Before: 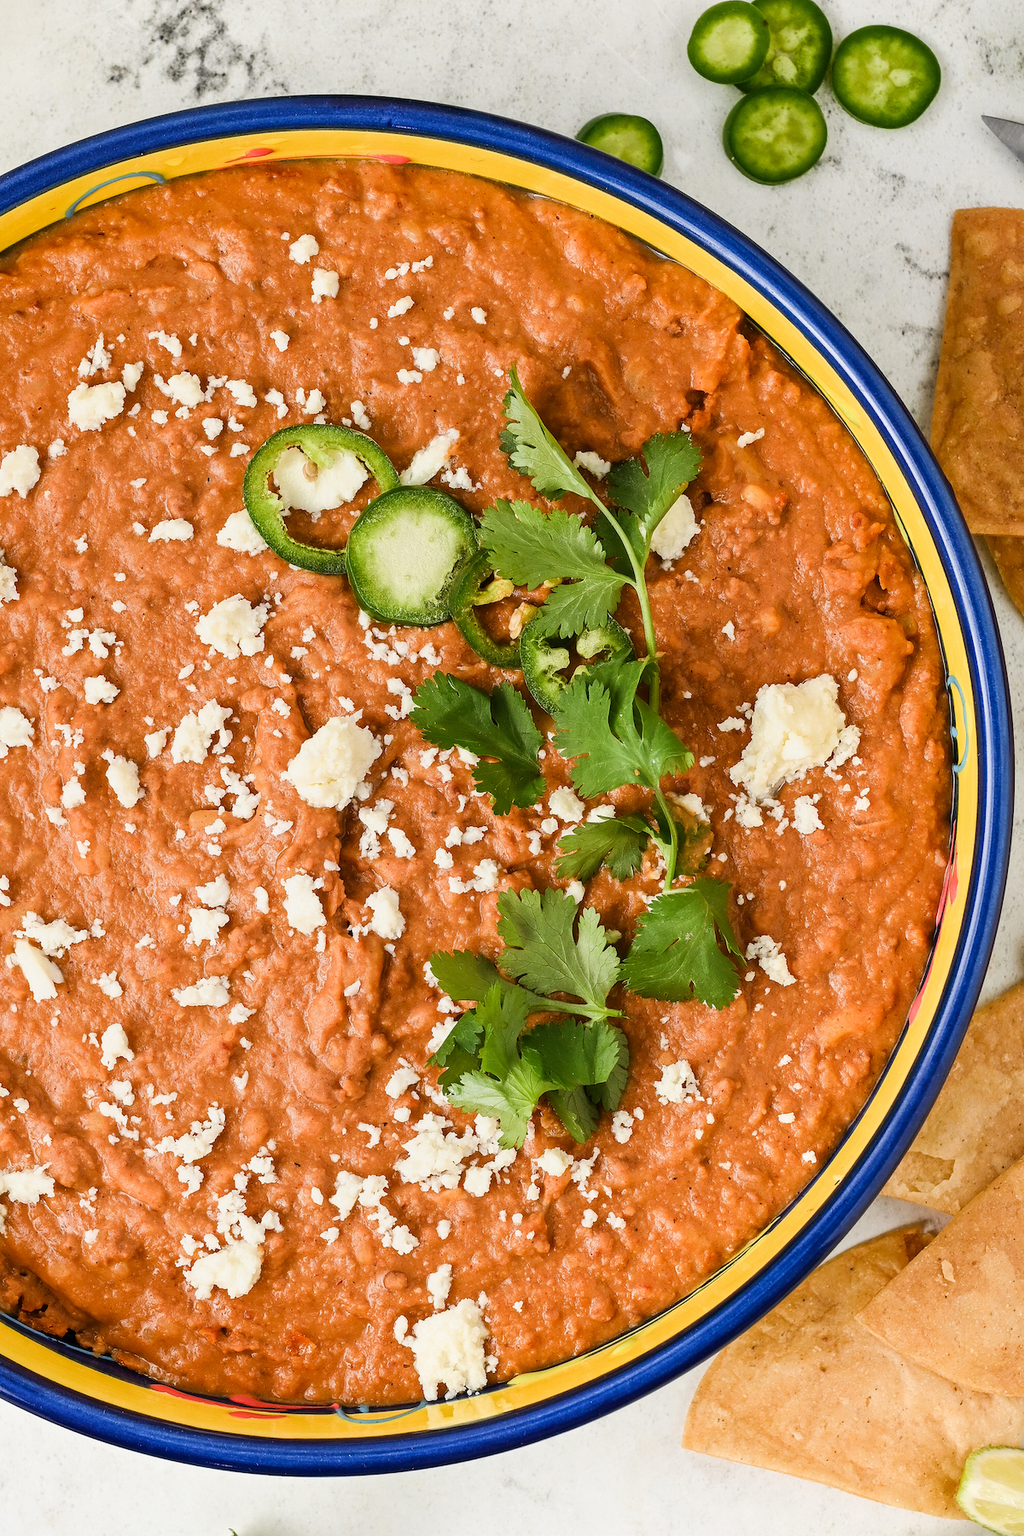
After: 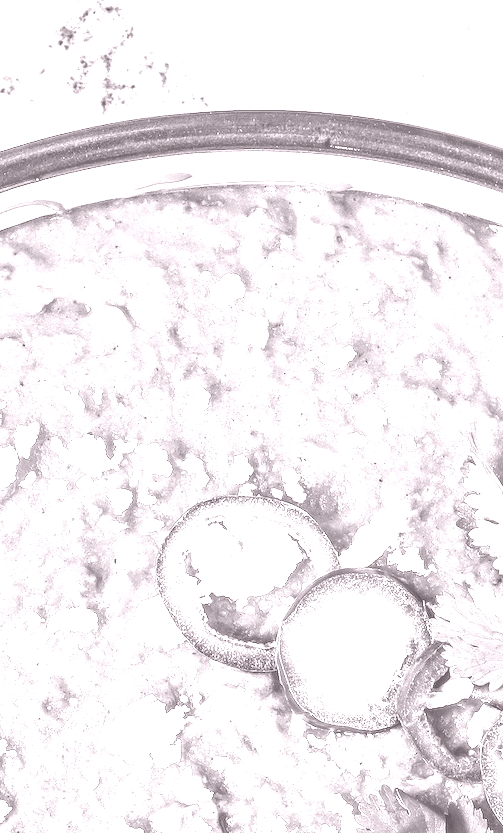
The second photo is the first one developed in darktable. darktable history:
crop and rotate: left 10.817%, top 0.062%, right 47.194%, bottom 53.626%
color balance rgb: linear chroma grading › global chroma 20%, perceptual saturation grading › global saturation 65%, perceptual saturation grading › highlights 50%, perceptual saturation grading › shadows 30%, perceptual brilliance grading › global brilliance 12%, perceptual brilliance grading › highlights 15%, global vibrance 20%
local contrast: highlights 19%, detail 186%
colorize: hue 25.2°, saturation 83%, source mix 82%, lightness 79%, version 1
